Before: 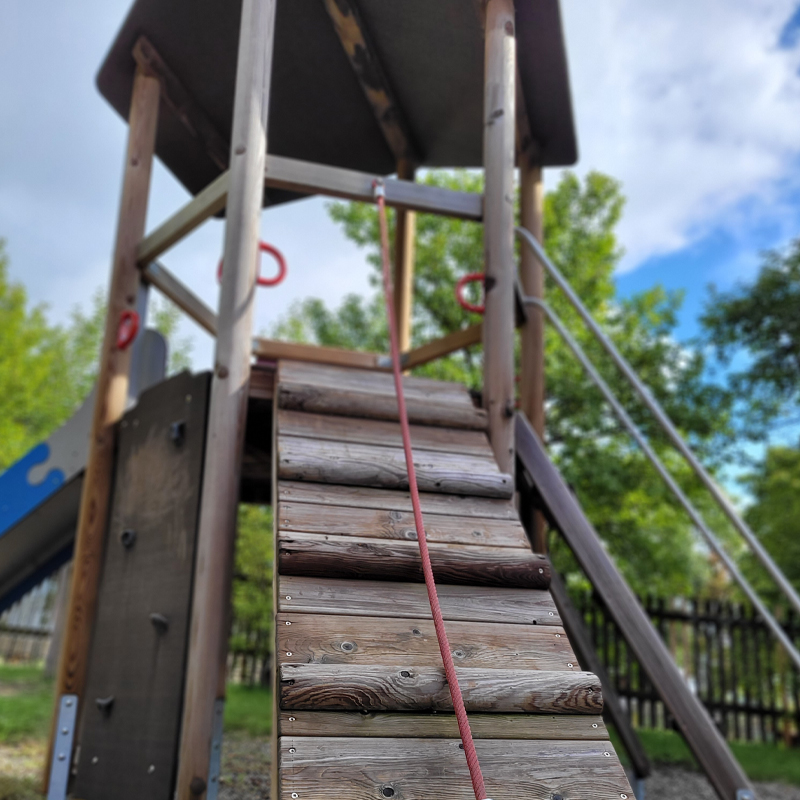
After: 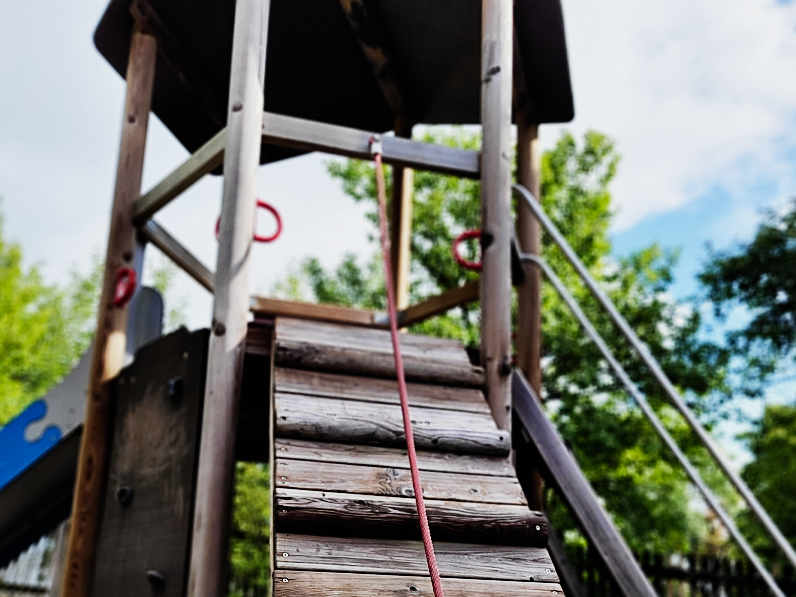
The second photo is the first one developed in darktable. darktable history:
crop: left 0.387%, top 5.469%, bottom 19.809%
sigmoid: contrast 1.7, skew -0.1, preserve hue 0%, red attenuation 0.1, red rotation 0.035, green attenuation 0.1, green rotation -0.017, blue attenuation 0.15, blue rotation -0.052, base primaries Rec2020
tone equalizer: -8 EV -0.75 EV, -7 EV -0.7 EV, -6 EV -0.6 EV, -5 EV -0.4 EV, -3 EV 0.4 EV, -2 EV 0.6 EV, -1 EV 0.7 EV, +0 EV 0.75 EV, edges refinement/feathering 500, mask exposure compensation -1.57 EV, preserve details no
sharpen: on, module defaults
